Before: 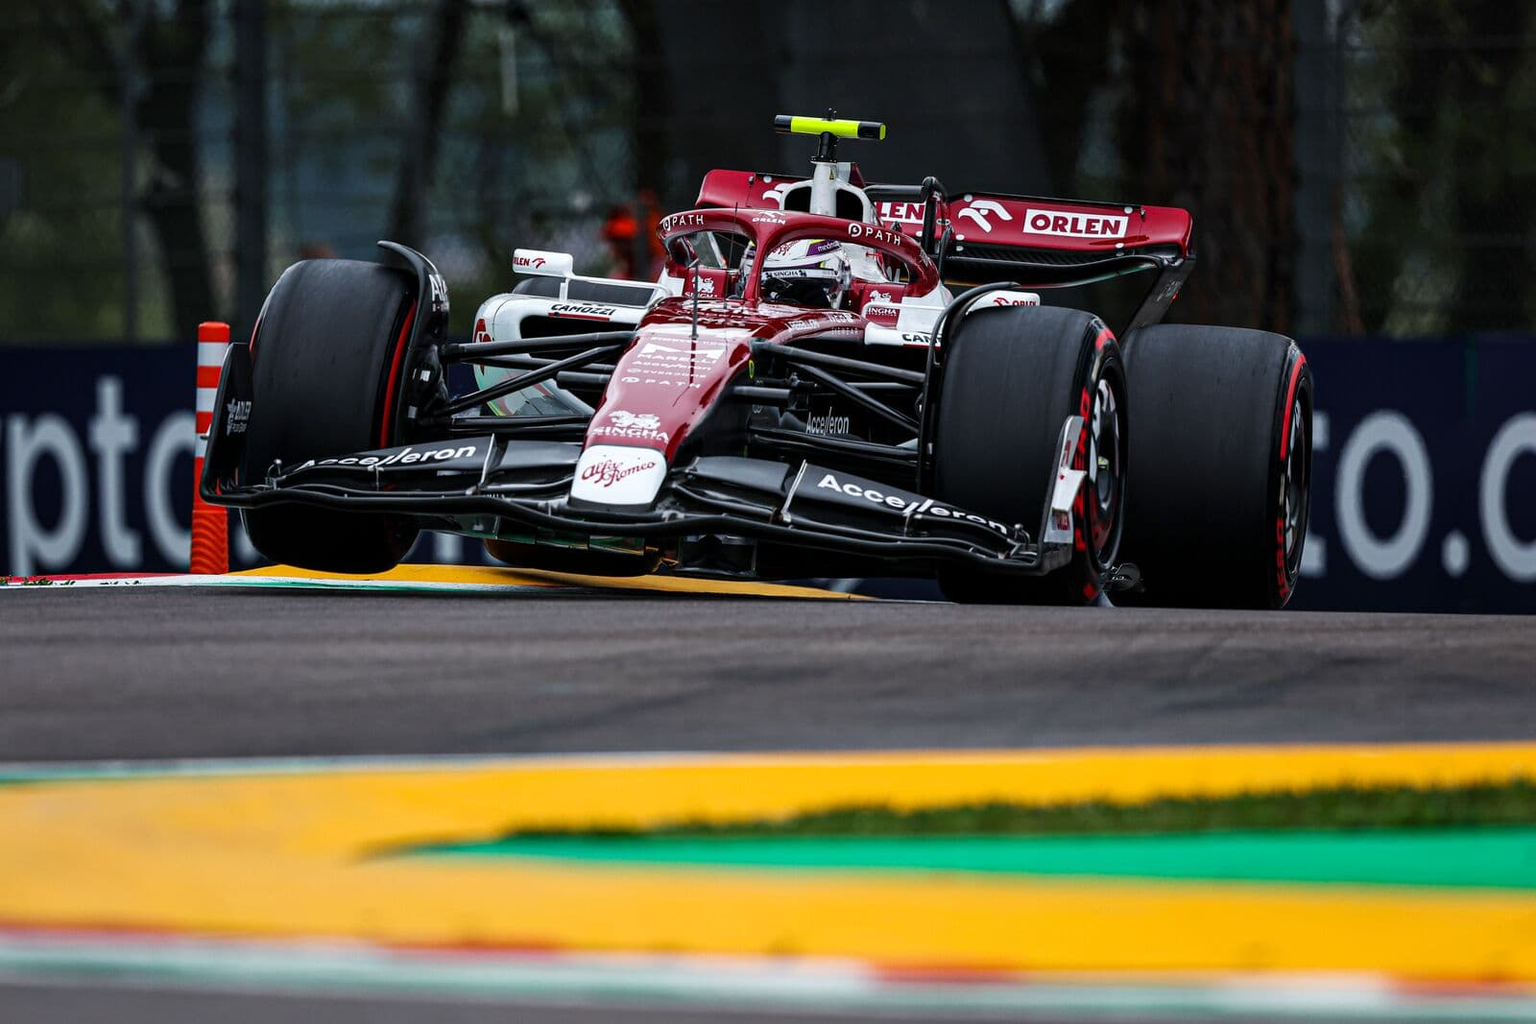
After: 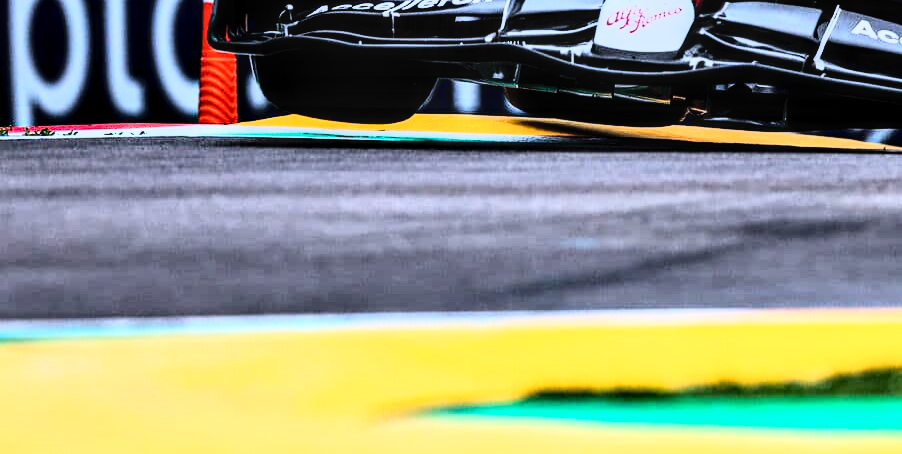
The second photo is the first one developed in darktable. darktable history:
crop: top 44.483%, right 43.593%, bottom 12.892%
contrast equalizer: y [[0.579, 0.58, 0.505, 0.5, 0.5, 0.5], [0.5 ×6], [0.5 ×6], [0 ×6], [0 ×6]]
color calibration: illuminant as shot in camera, x 0.37, y 0.382, temperature 4313.32 K
rgb curve: curves: ch0 [(0, 0) (0.21, 0.15) (0.24, 0.21) (0.5, 0.75) (0.75, 0.96) (0.89, 0.99) (1, 1)]; ch1 [(0, 0.02) (0.21, 0.13) (0.25, 0.2) (0.5, 0.67) (0.75, 0.9) (0.89, 0.97) (1, 1)]; ch2 [(0, 0.02) (0.21, 0.13) (0.25, 0.2) (0.5, 0.67) (0.75, 0.9) (0.89, 0.97) (1, 1)], compensate middle gray true
local contrast: on, module defaults
exposure: black level correction 0.005, exposure 0.286 EV, compensate highlight preservation false
